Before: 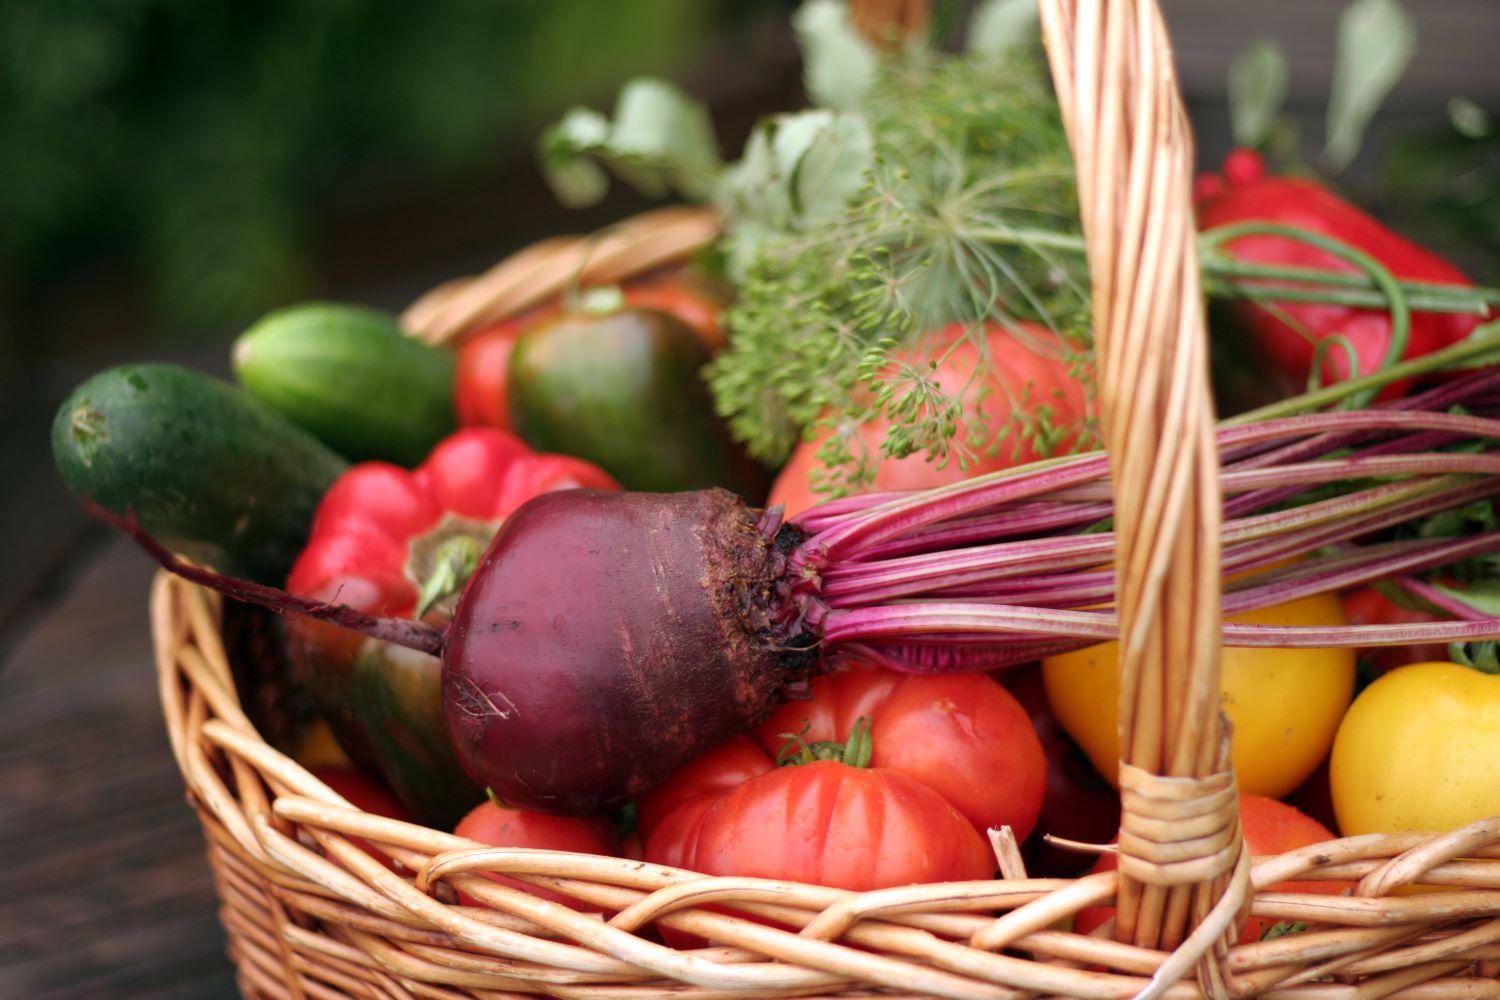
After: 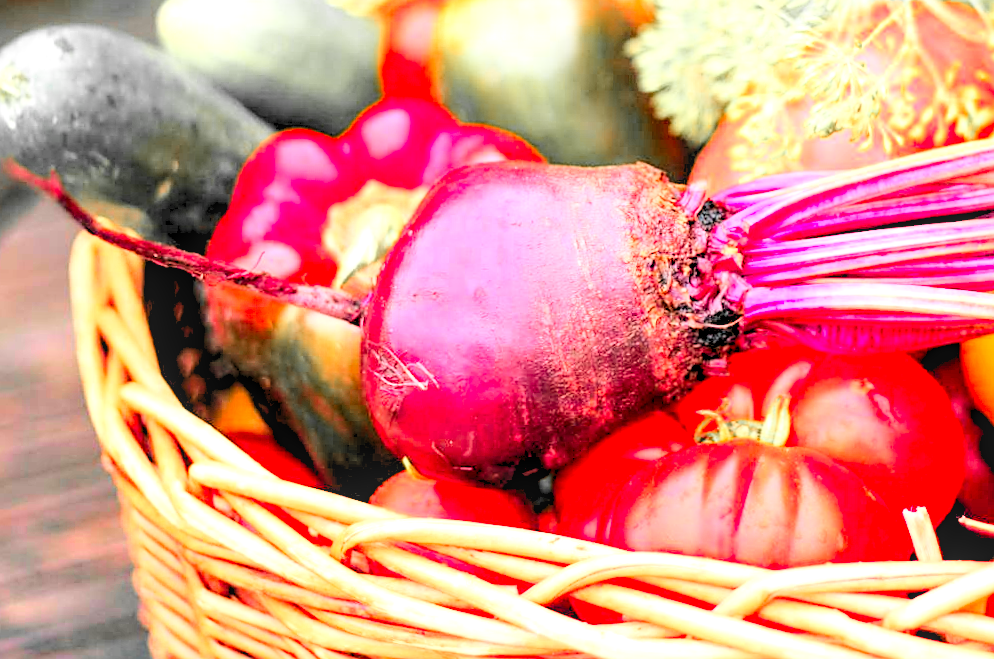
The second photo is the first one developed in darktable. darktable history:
crop and rotate: angle -1.25°, left 3.689%, top 31.86%, right 27.861%
local contrast: on, module defaults
sharpen: on, module defaults
color zones: curves: ch1 [(0, 0.679) (0.143, 0.647) (0.286, 0.261) (0.378, -0.011) (0.571, 0.396) (0.714, 0.399) (0.857, 0.406) (1, 0.679)]
levels: levels [0.093, 0.434, 0.988]
contrast brightness saturation: saturation -0.058
base curve: curves: ch0 [(0, 0) (0.028, 0.03) (0.121, 0.232) (0.46, 0.748) (0.859, 0.968) (1, 1)]
exposure: black level correction 0.001, exposure 1.64 EV, compensate exposure bias true, compensate highlight preservation false
